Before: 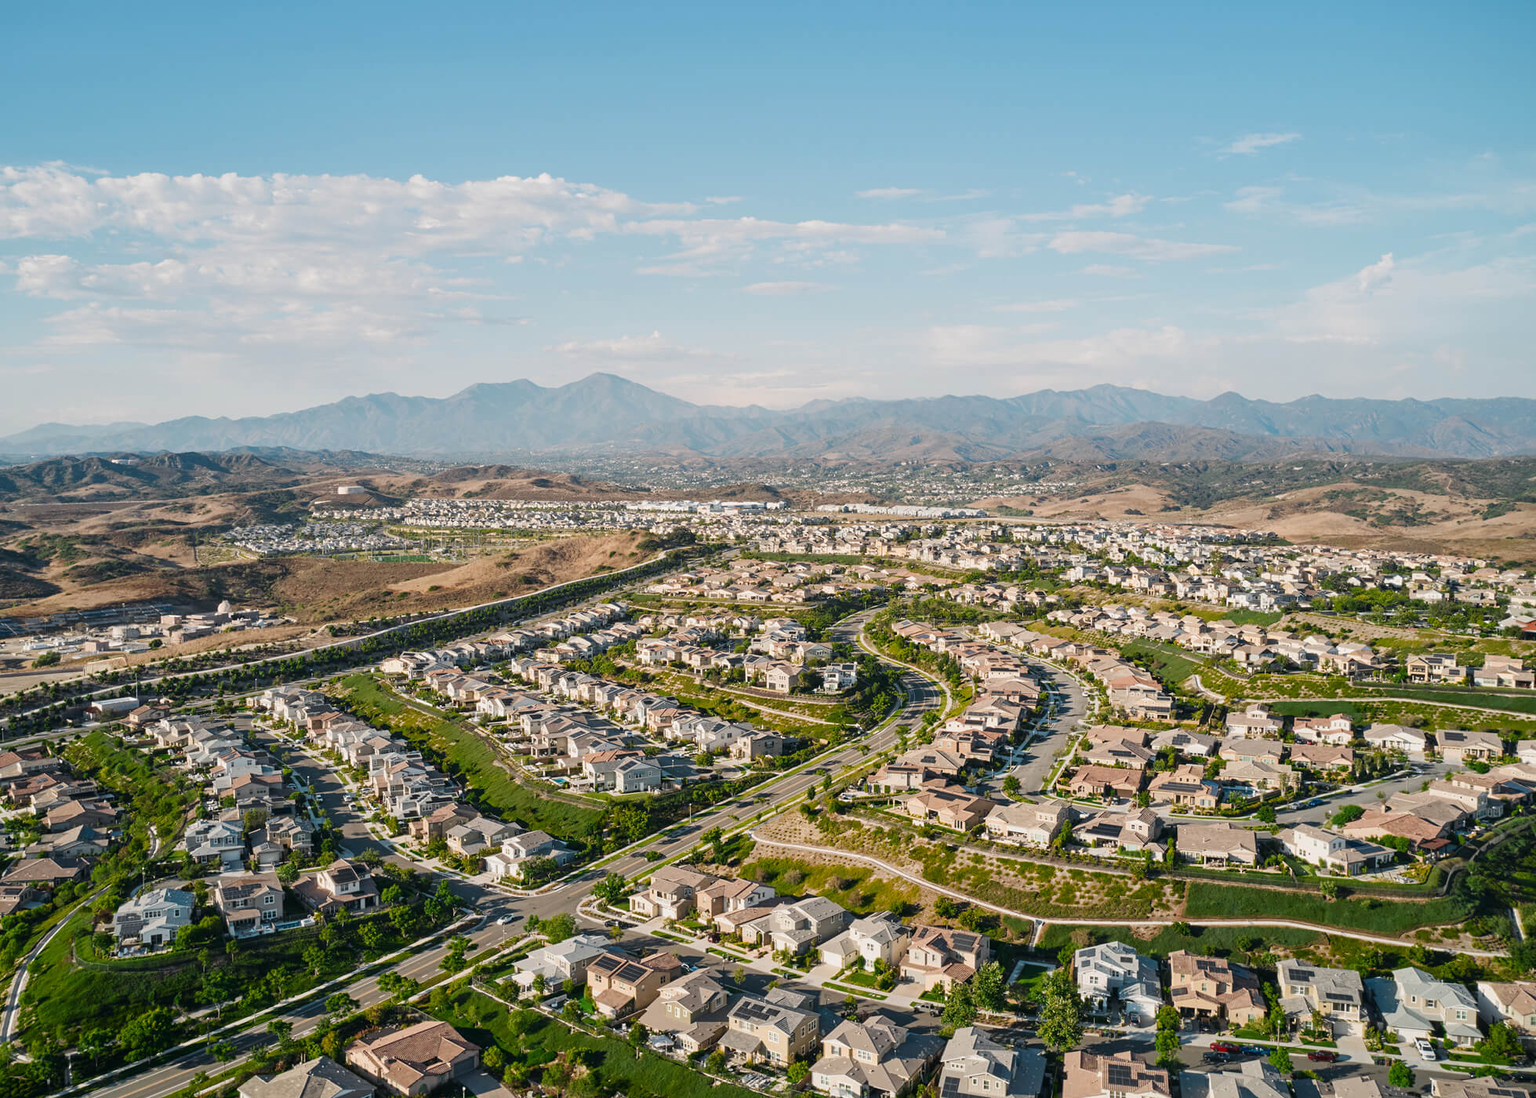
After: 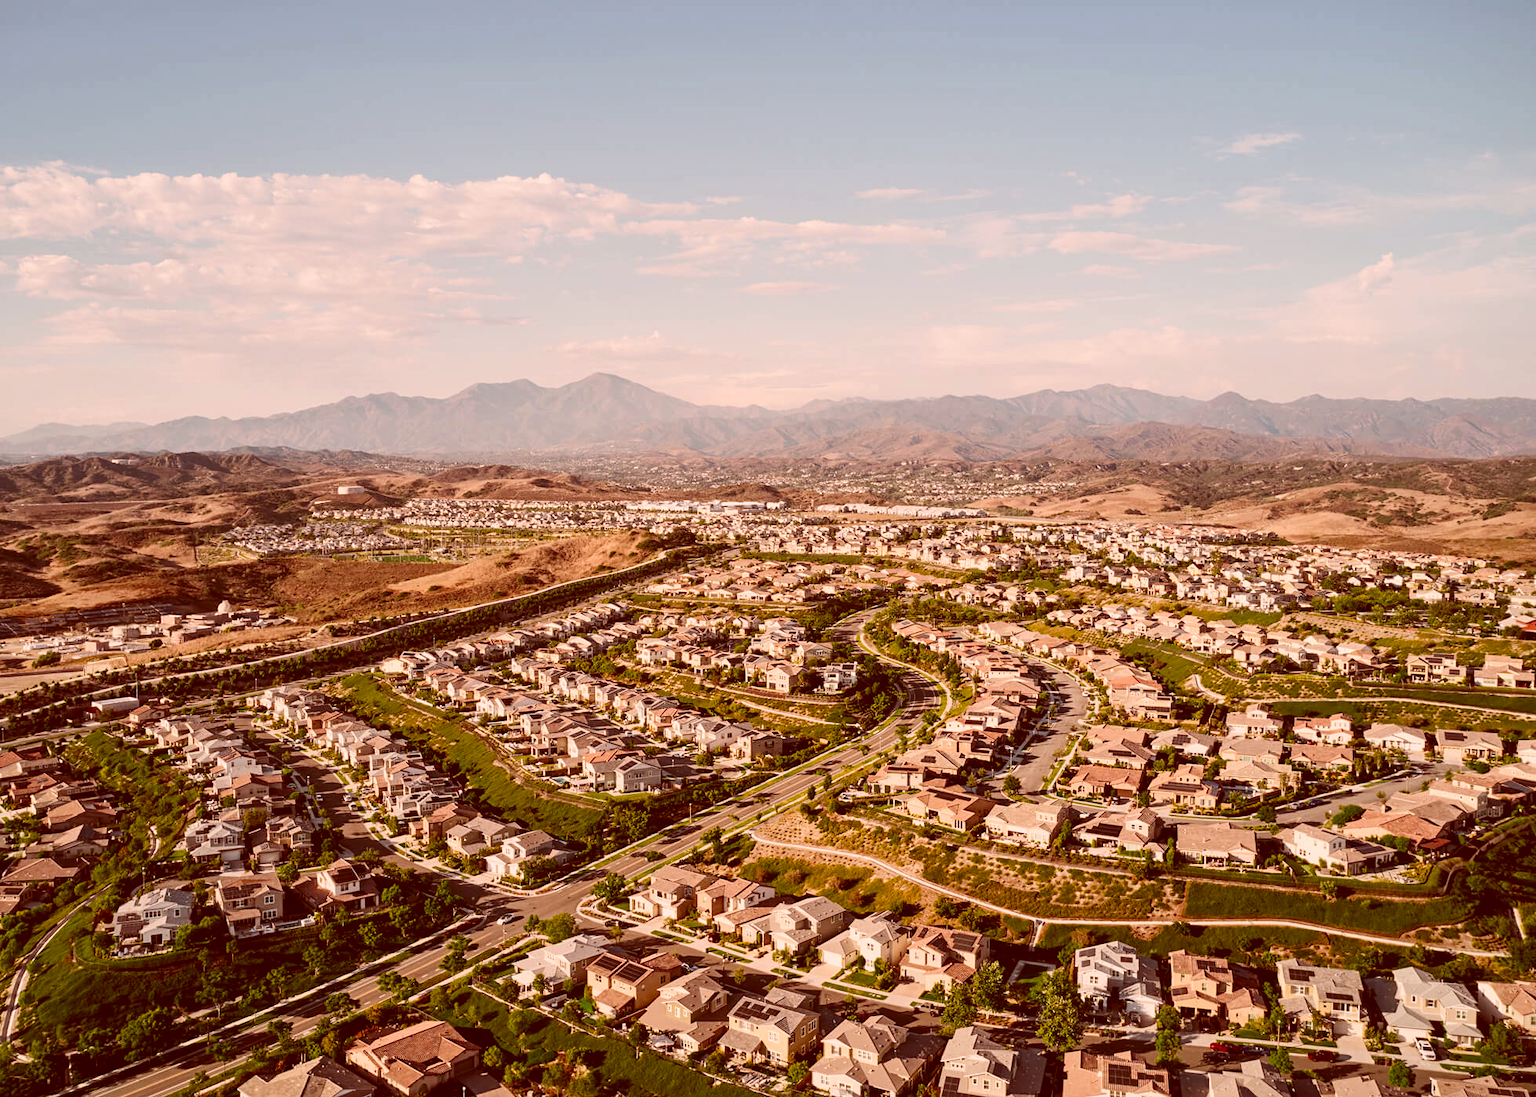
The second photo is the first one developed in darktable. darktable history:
color correction: highlights a* 9.03, highlights b* 8.71, shadows a* 40, shadows b* 40, saturation 0.8
contrast brightness saturation: contrast 0.18, saturation 0.3
